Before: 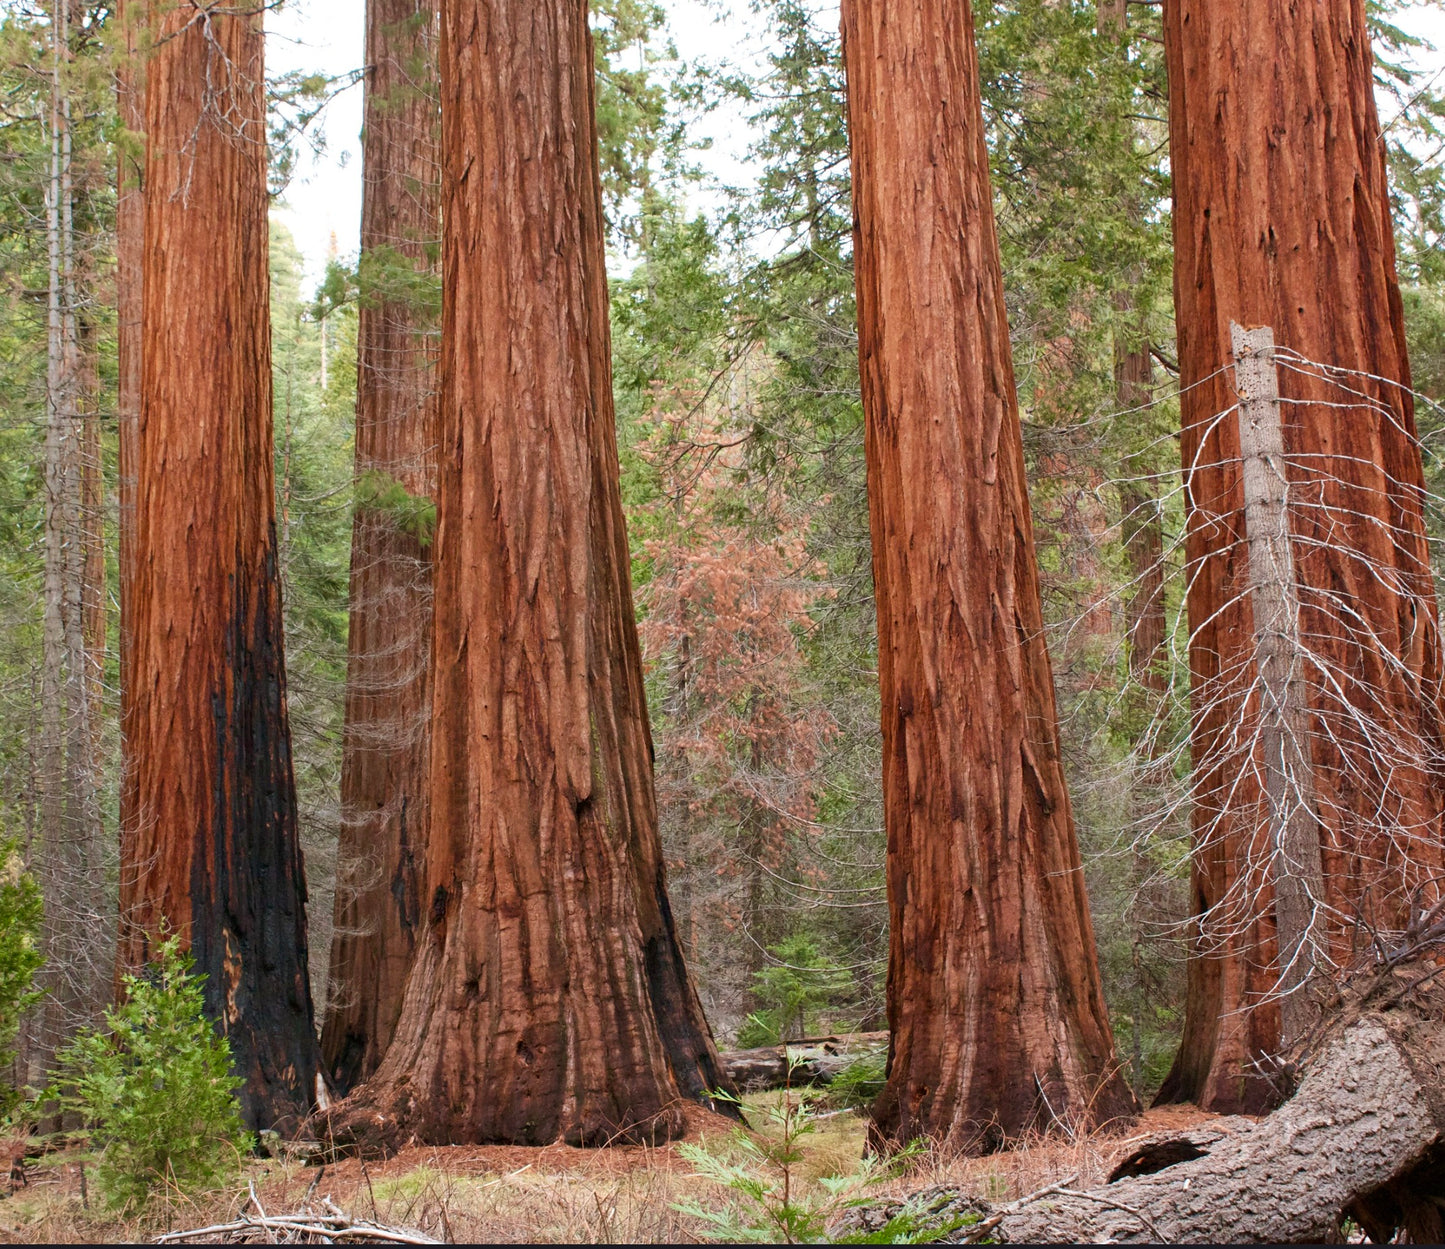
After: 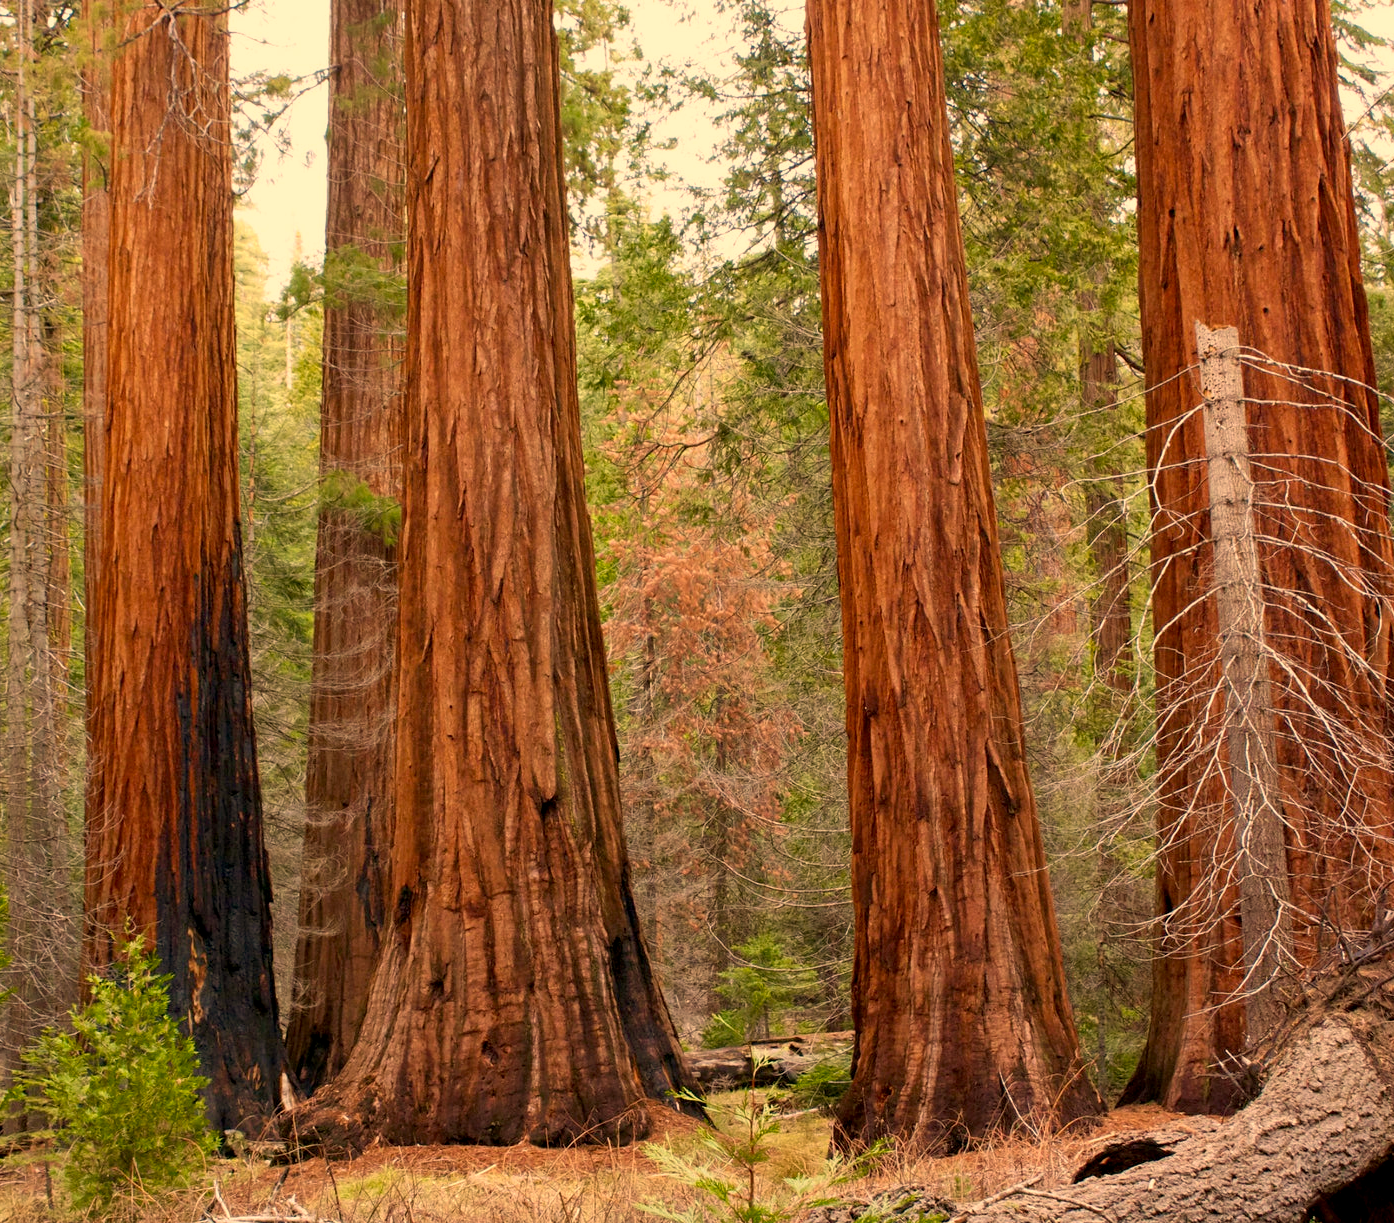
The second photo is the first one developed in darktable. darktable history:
crop and rotate: left 2.48%, right 1.032%, bottom 2.03%
color correction: highlights a* 14.86, highlights b* 31.82
exposure: black level correction 0.005, exposure 0.001 EV, compensate highlight preservation false
